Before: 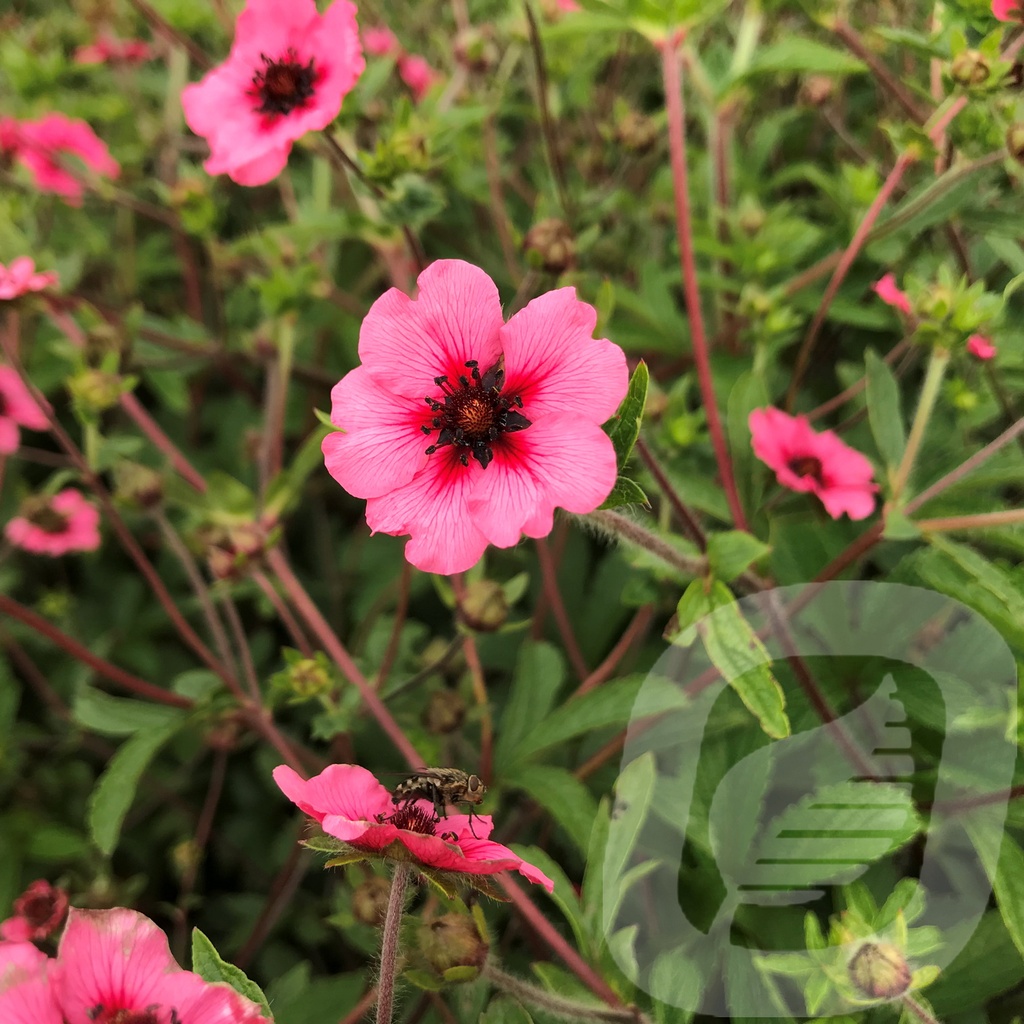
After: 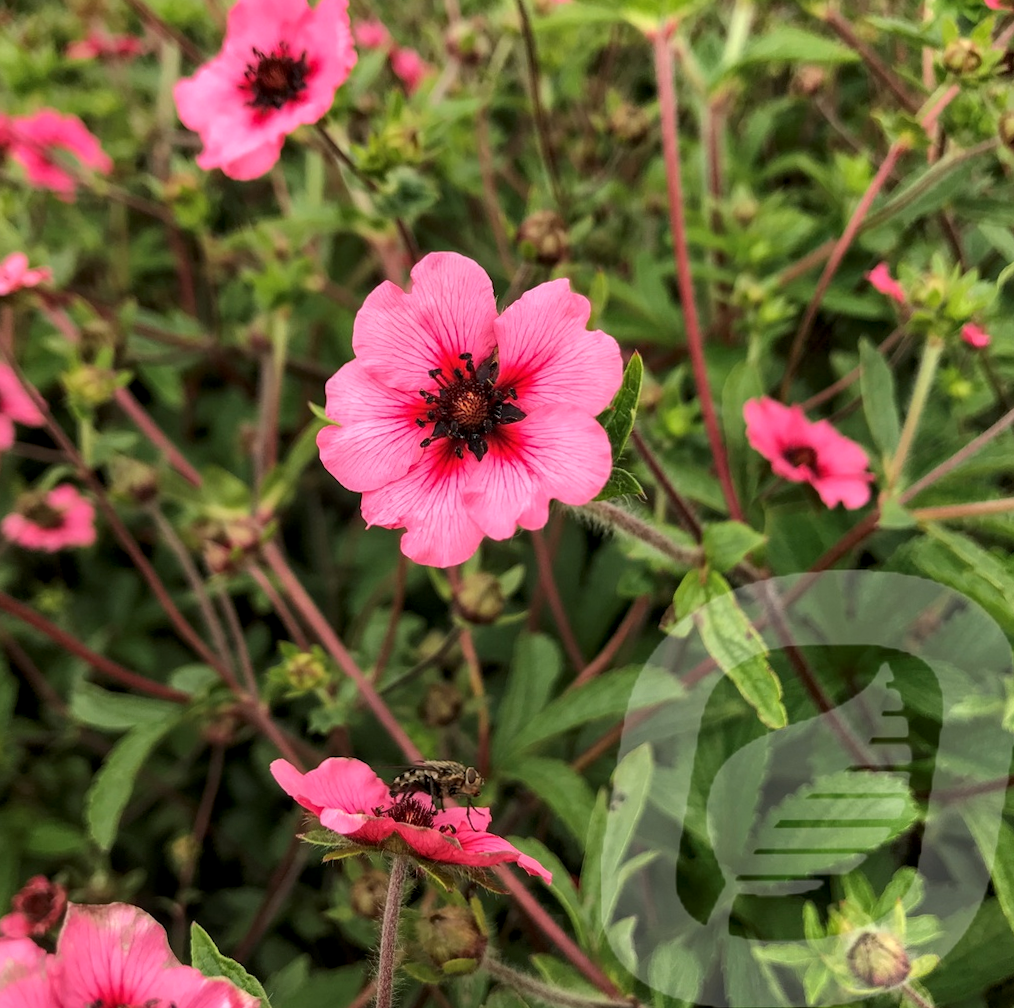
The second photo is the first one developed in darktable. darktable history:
rotate and perspective: rotation -0.45°, automatic cropping original format, crop left 0.008, crop right 0.992, crop top 0.012, crop bottom 0.988
local contrast: detail 130%
